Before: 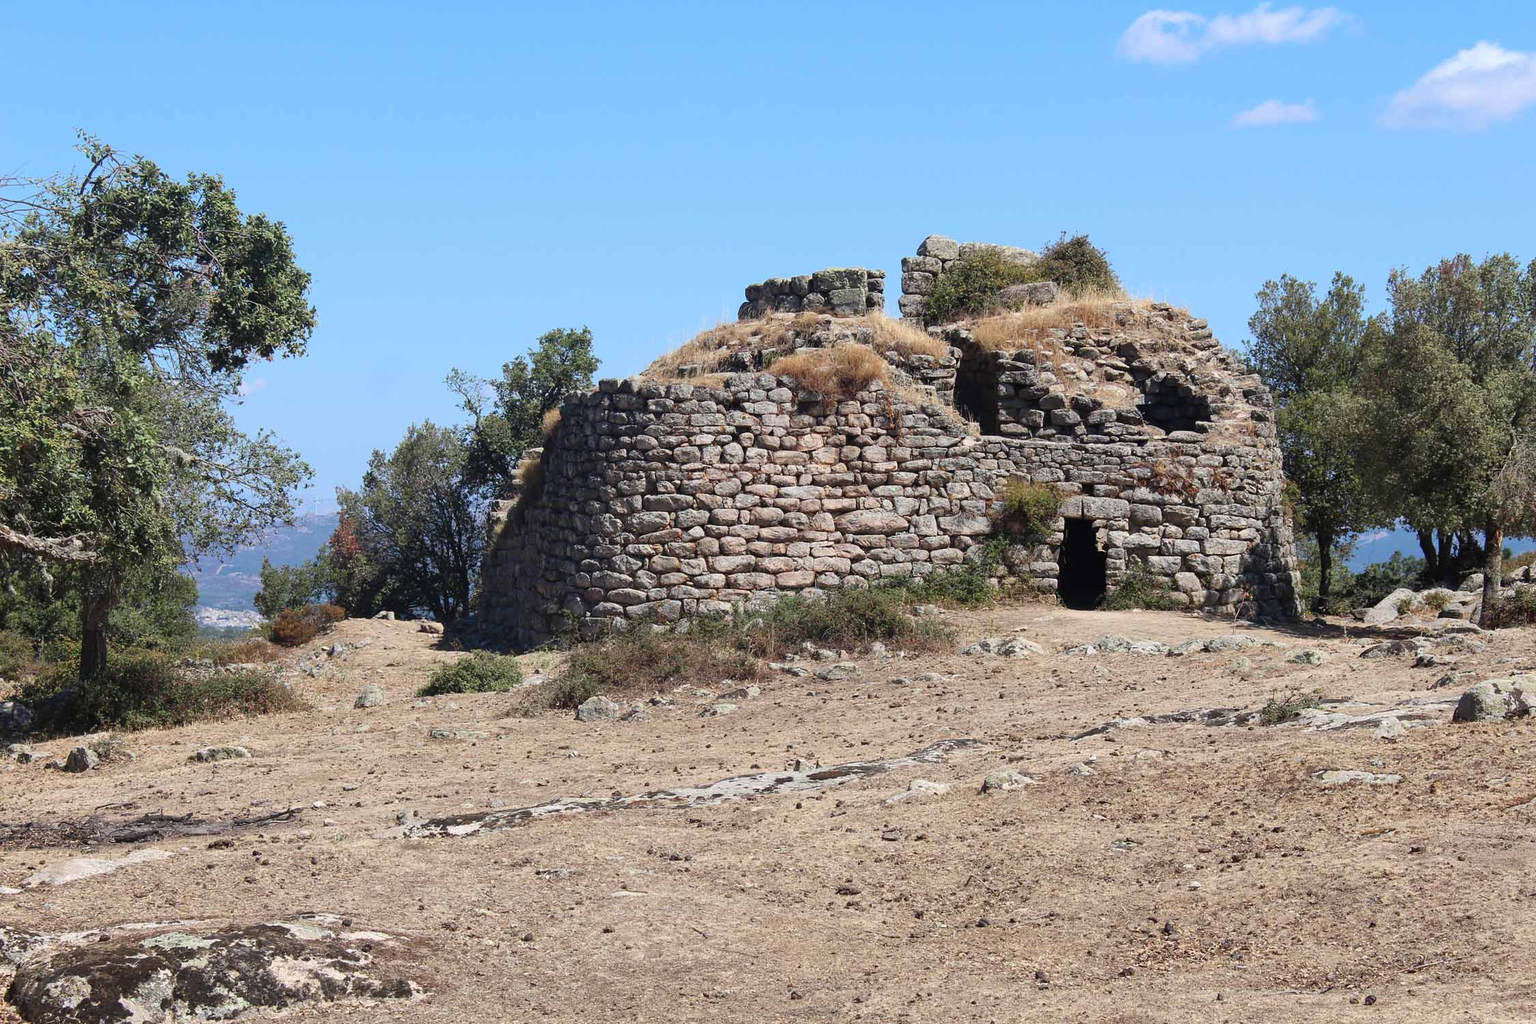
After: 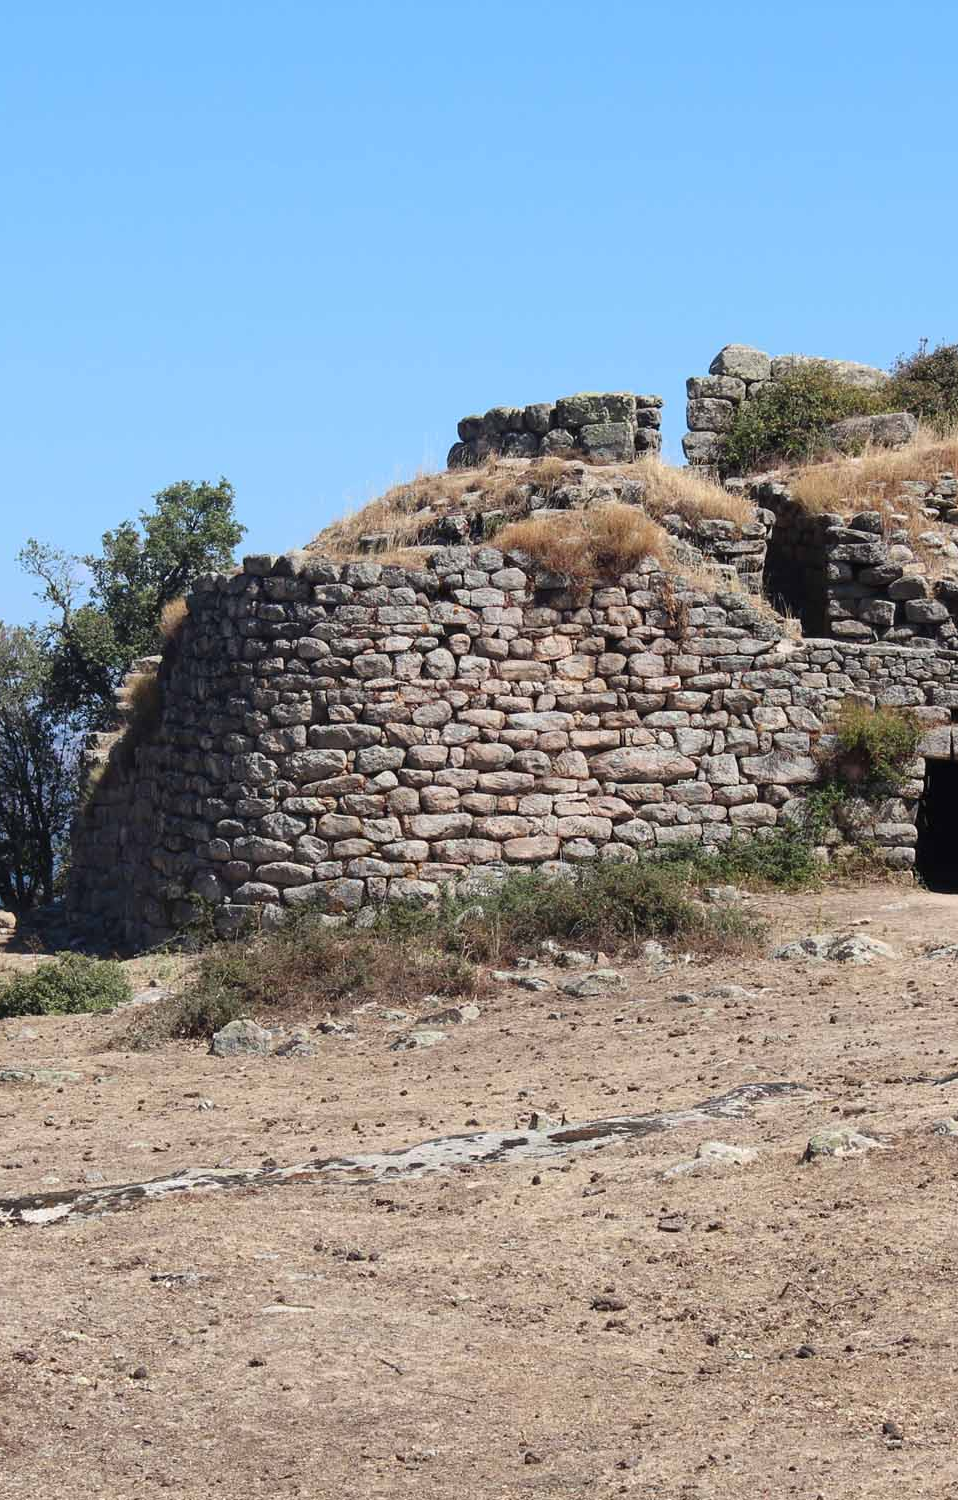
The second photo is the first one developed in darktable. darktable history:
crop: left 28.217%, right 29.177%
